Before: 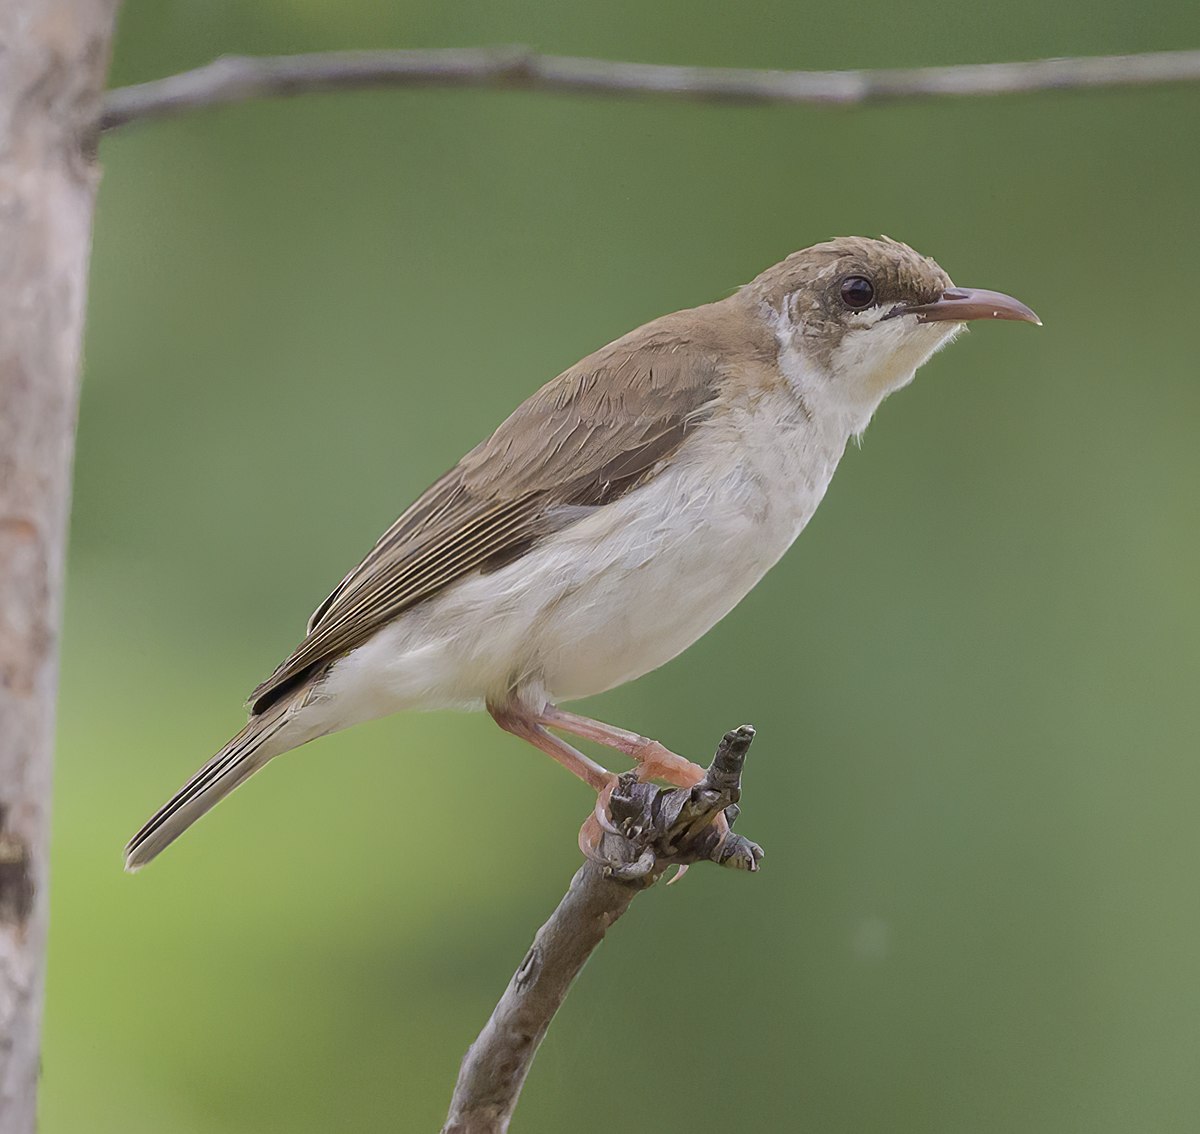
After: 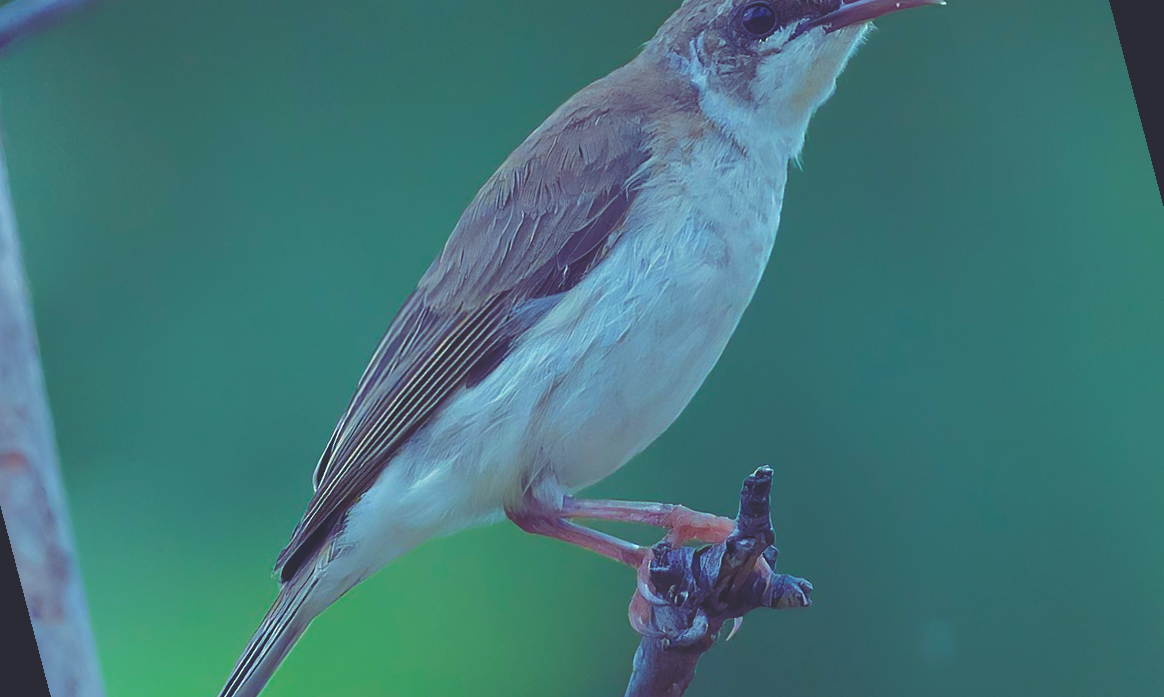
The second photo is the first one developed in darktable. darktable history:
rotate and perspective: rotation -14.8°, crop left 0.1, crop right 0.903, crop top 0.25, crop bottom 0.748
rgb curve: curves: ch0 [(0, 0.186) (0.314, 0.284) (0.576, 0.466) (0.805, 0.691) (0.936, 0.886)]; ch1 [(0, 0.186) (0.314, 0.284) (0.581, 0.534) (0.771, 0.746) (0.936, 0.958)]; ch2 [(0, 0.216) (0.275, 0.39) (1, 1)], mode RGB, independent channels, compensate middle gray true, preserve colors none
contrast brightness saturation: brightness -0.02, saturation 0.35
